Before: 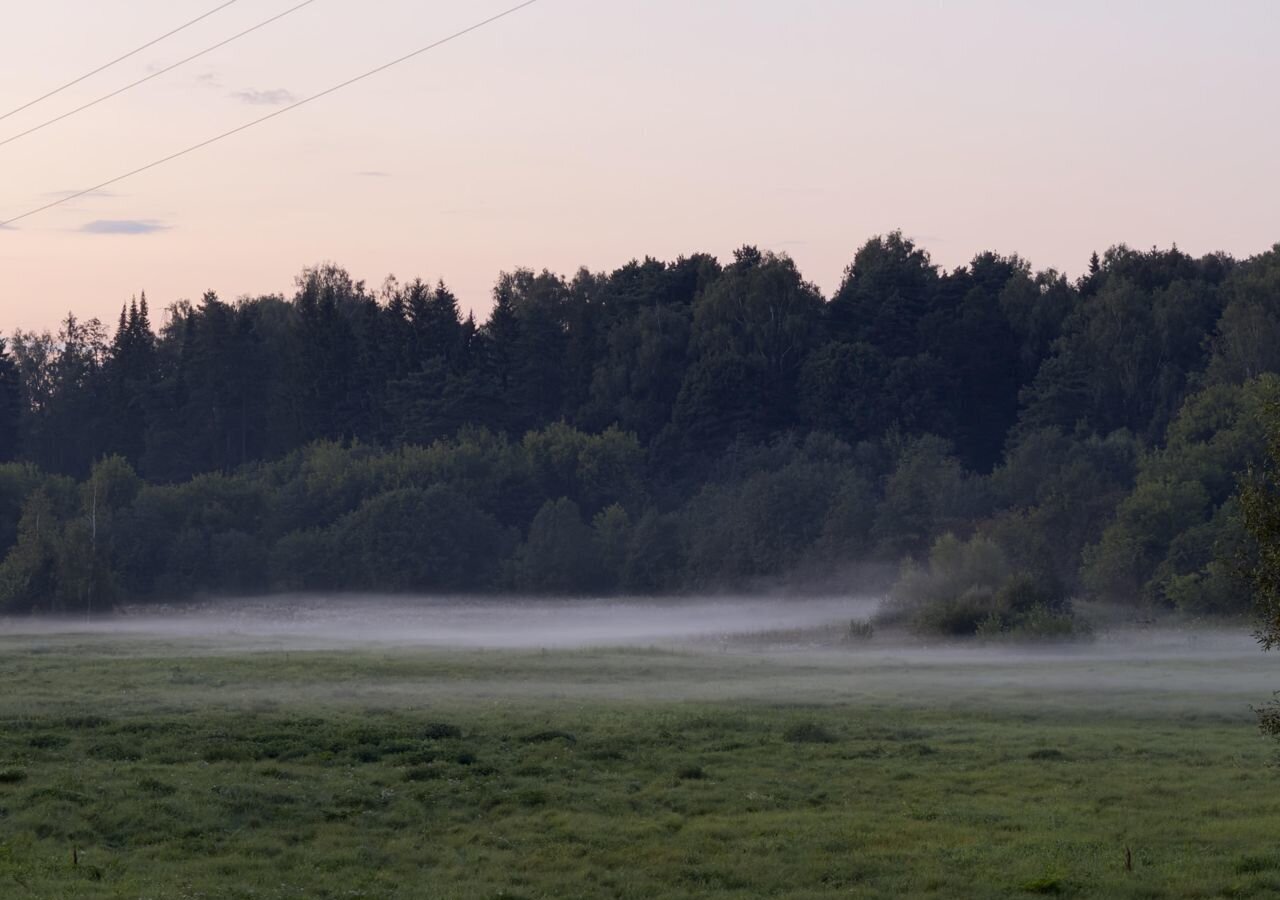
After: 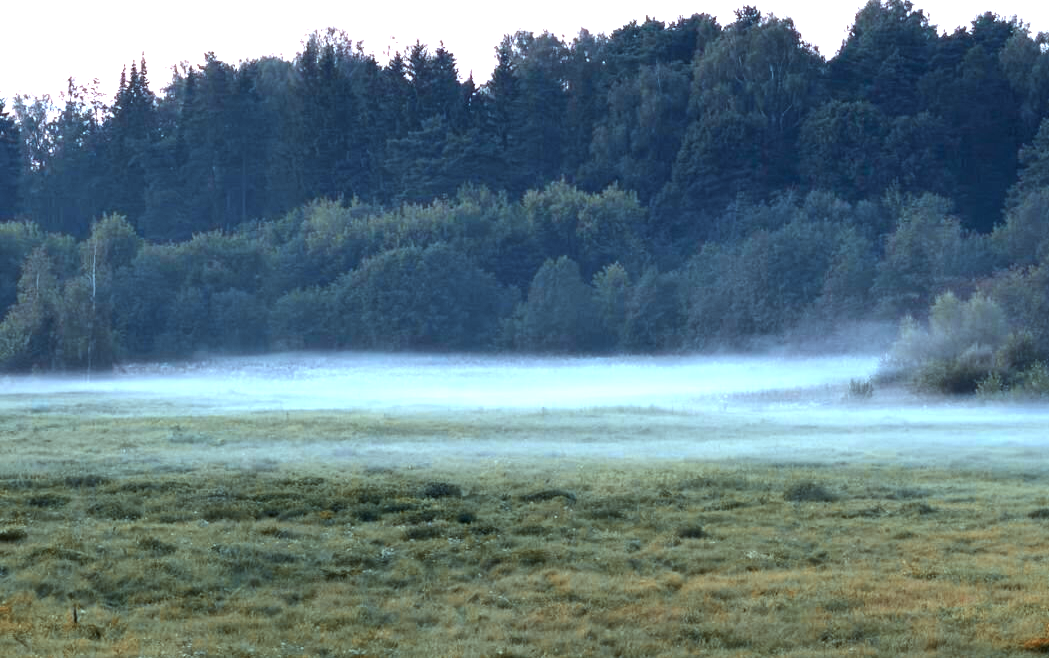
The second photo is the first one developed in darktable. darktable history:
crop: top 26.808%, right 17.969%
exposure: black level correction 0, exposure 1.676 EV, compensate highlight preservation false
tone equalizer: -8 EV -0.416 EV, -7 EV -0.377 EV, -6 EV -0.3 EV, -5 EV -0.247 EV, -3 EV 0.195 EV, -2 EV 0.317 EV, -1 EV 0.365 EV, +0 EV 0.419 EV, edges refinement/feathering 500, mask exposure compensation -1.57 EV, preserve details no
color zones: curves: ch2 [(0, 0.488) (0.143, 0.417) (0.286, 0.212) (0.429, 0.179) (0.571, 0.154) (0.714, 0.415) (0.857, 0.495) (1, 0.488)]
color correction: highlights a* -8.68, highlights b* -22.61
